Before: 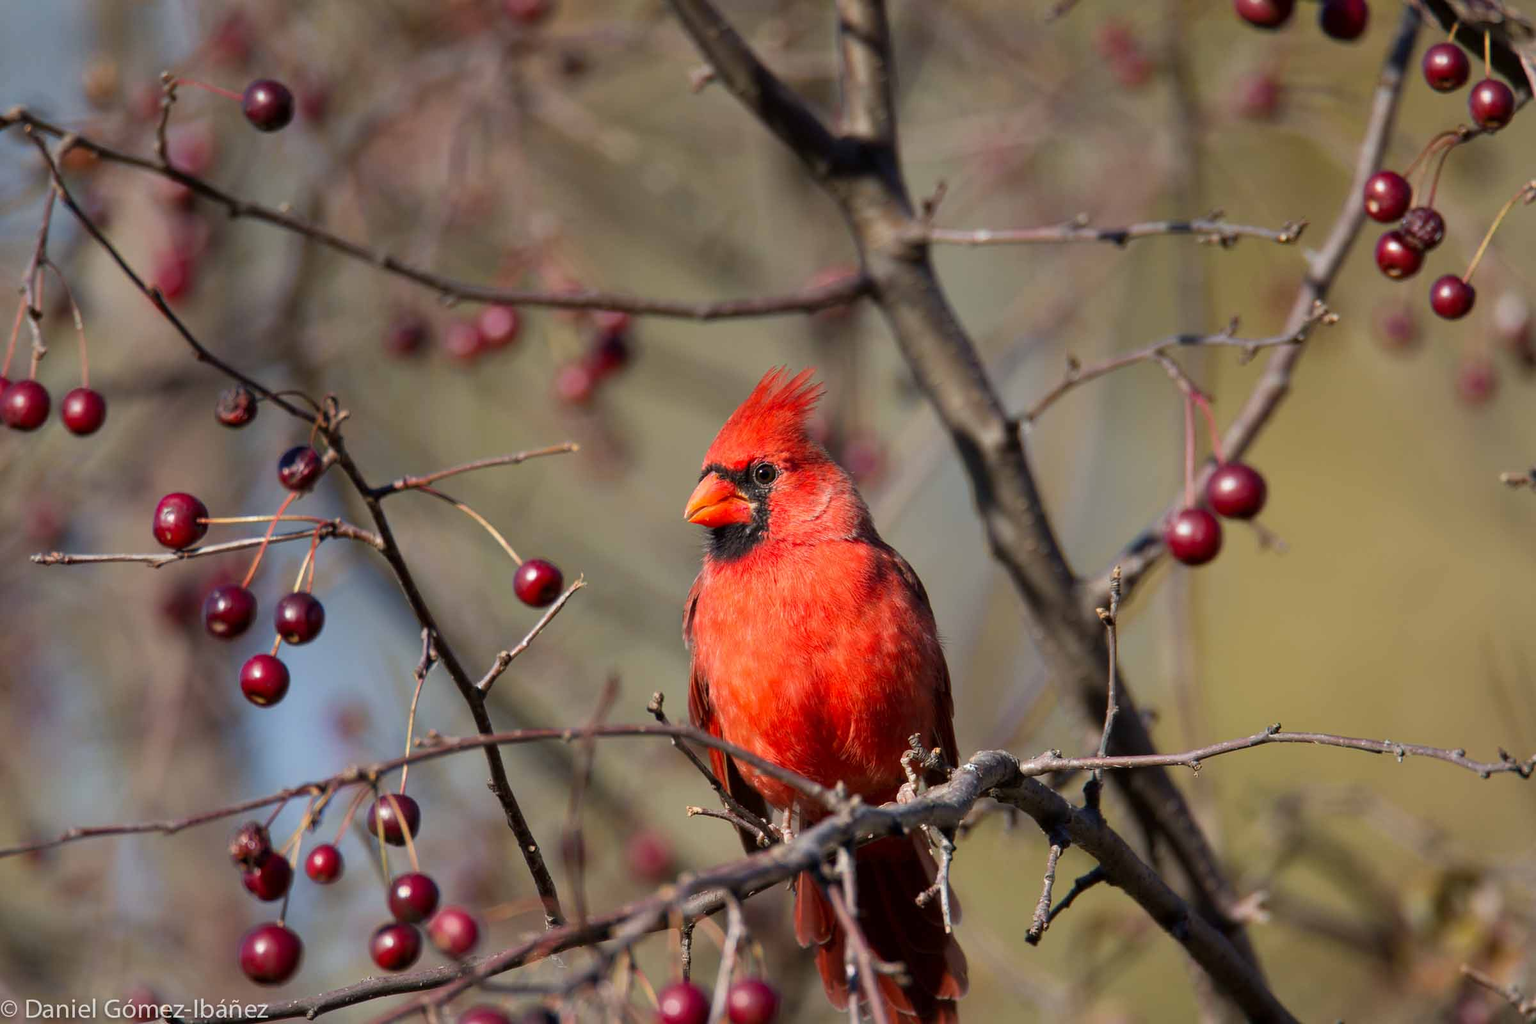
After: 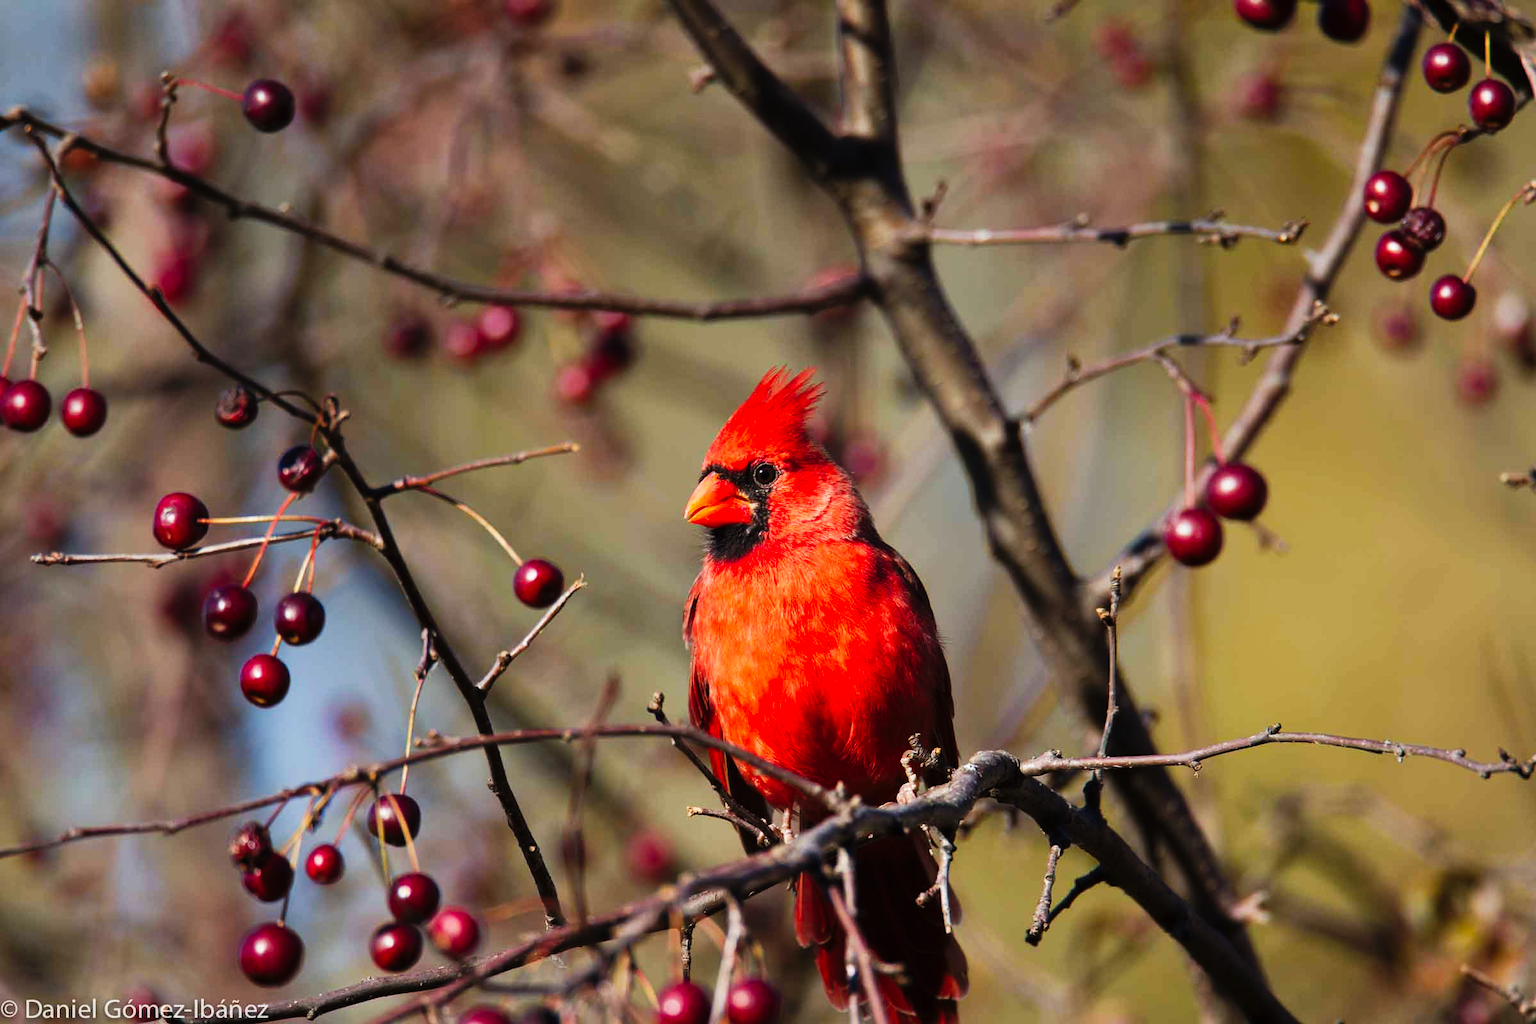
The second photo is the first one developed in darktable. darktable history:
tone curve: curves: ch0 [(0, 0) (0.003, 0.002) (0.011, 0.006) (0.025, 0.014) (0.044, 0.02) (0.069, 0.027) (0.1, 0.036) (0.136, 0.05) (0.177, 0.081) (0.224, 0.118) (0.277, 0.183) (0.335, 0.262) (0.399, 0.351) (0.468, 0.456) (0.543, 0.571) (0.623, 0.692) (0.709, 0.795) (0.801, 0.88) (0.898, 0.948) (1, 1)], preserve colors none
local contrast: mode bilateral grid, contrast 100, coarseness 100, detail 94%, midtone range 0.2
